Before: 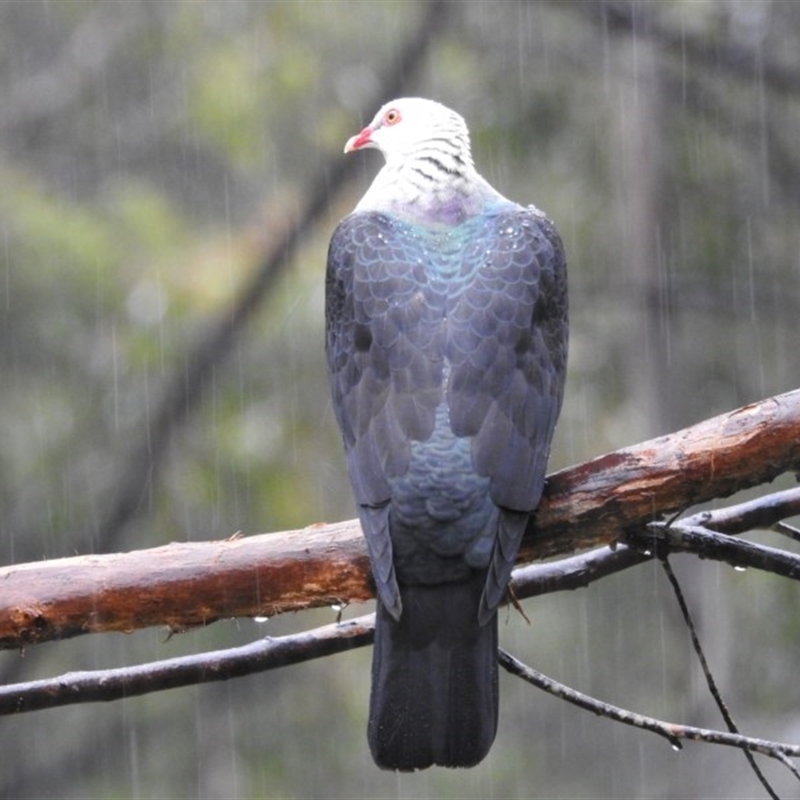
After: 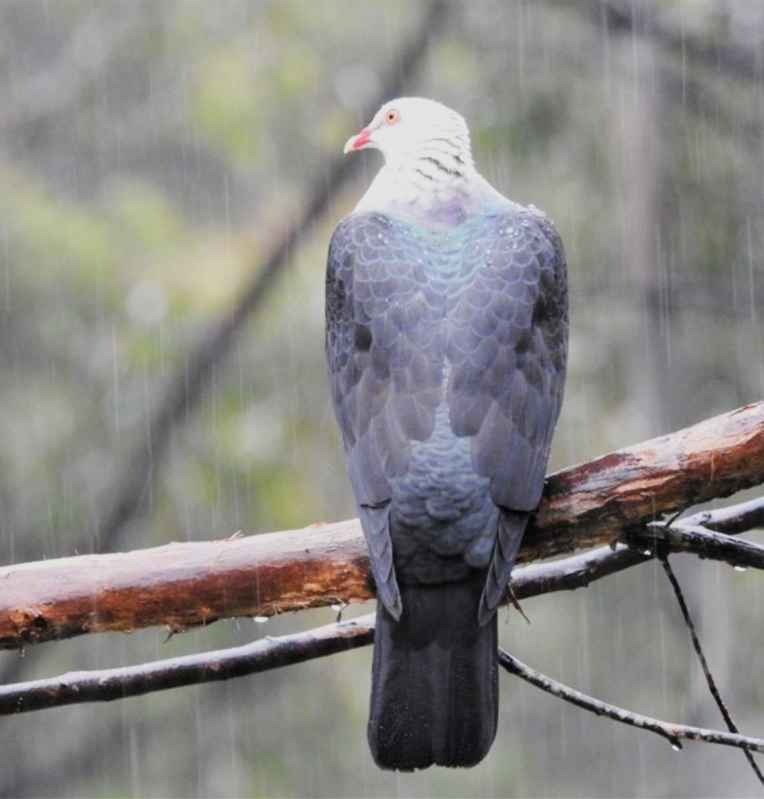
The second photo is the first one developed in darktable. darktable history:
tone curve: curves: ch0 [(0, 0) (0.765, 0.816) (1, 1)]; ch1 [(0, 0) (0.425, 0.464) (0.5, 0.5) (0.531, 0.522) (0.588, 0.575) (0.994, 0.939)]; ch2 [(0, 0) (0.398, 0.435) (0.455, 0.481) (0.501, 0.504) (0.529, 0.544) (0.584, 0.585) (1, 0.911)], preserve colors none
exposure: exposure 0.188 EV, compensate highlight preservation false
crop: right 4.484%, bottom 0.018%
filmic rgb: black relative exposure -7.65 EV, white relative exposure 4.56 EV, hardness 3.61
